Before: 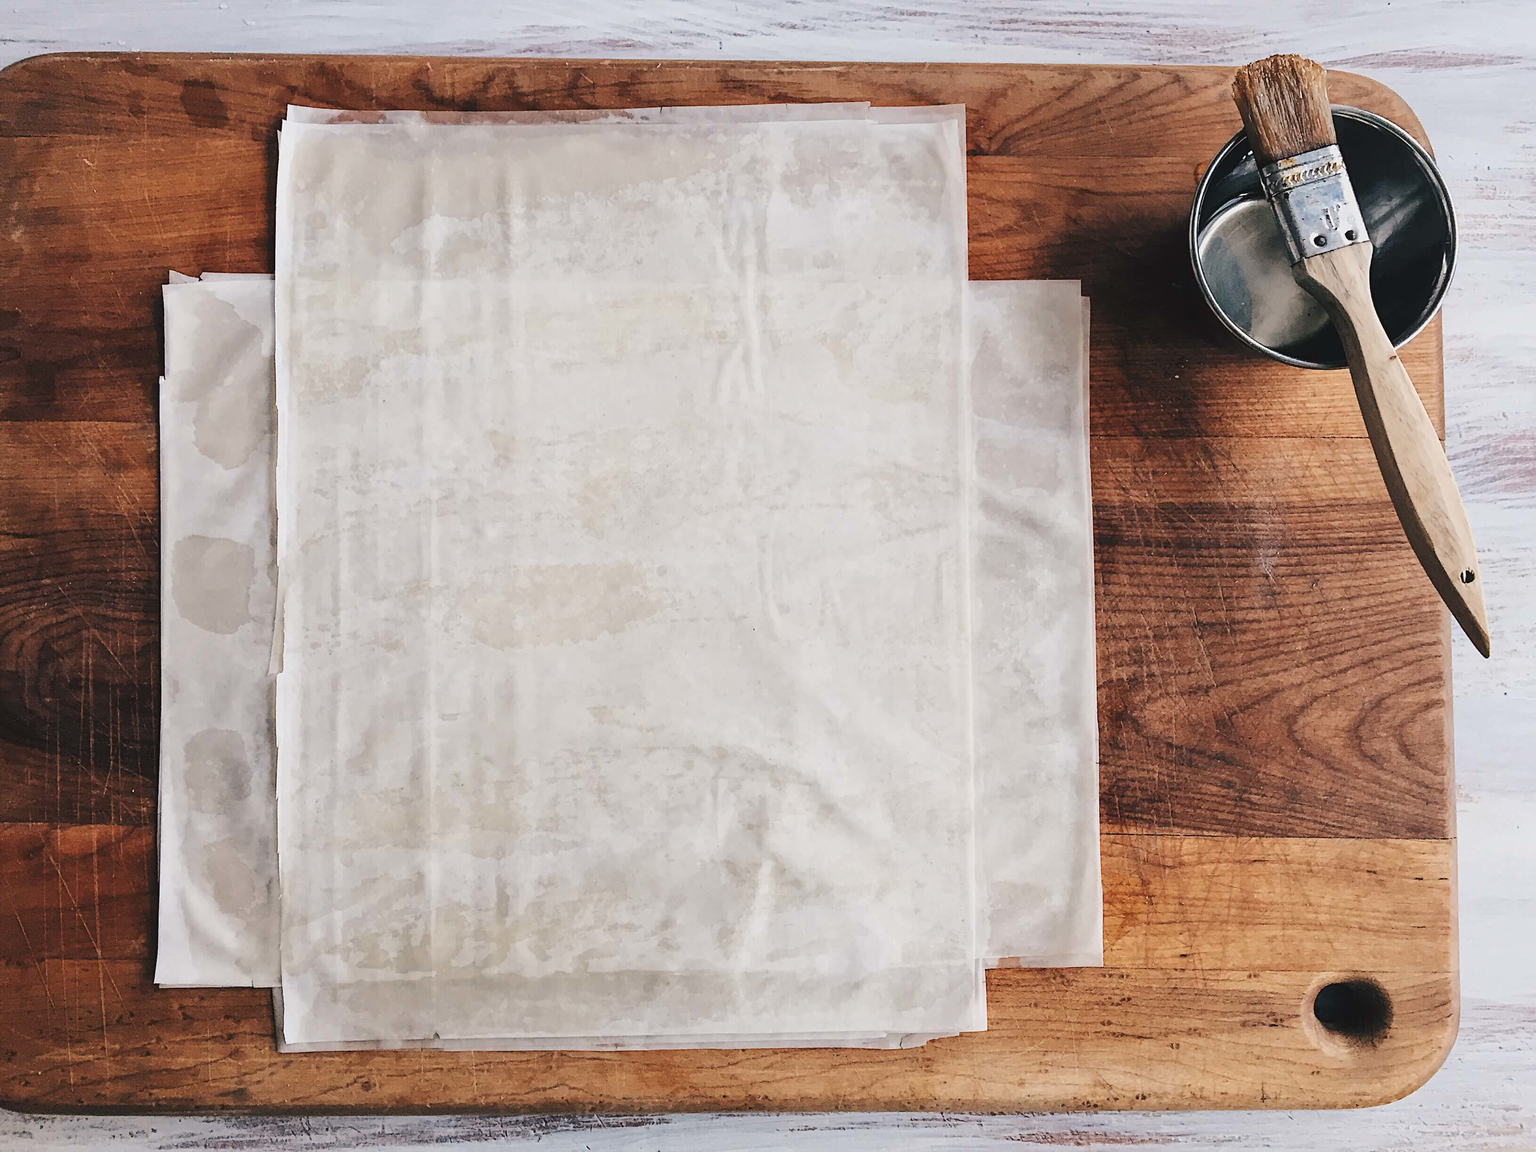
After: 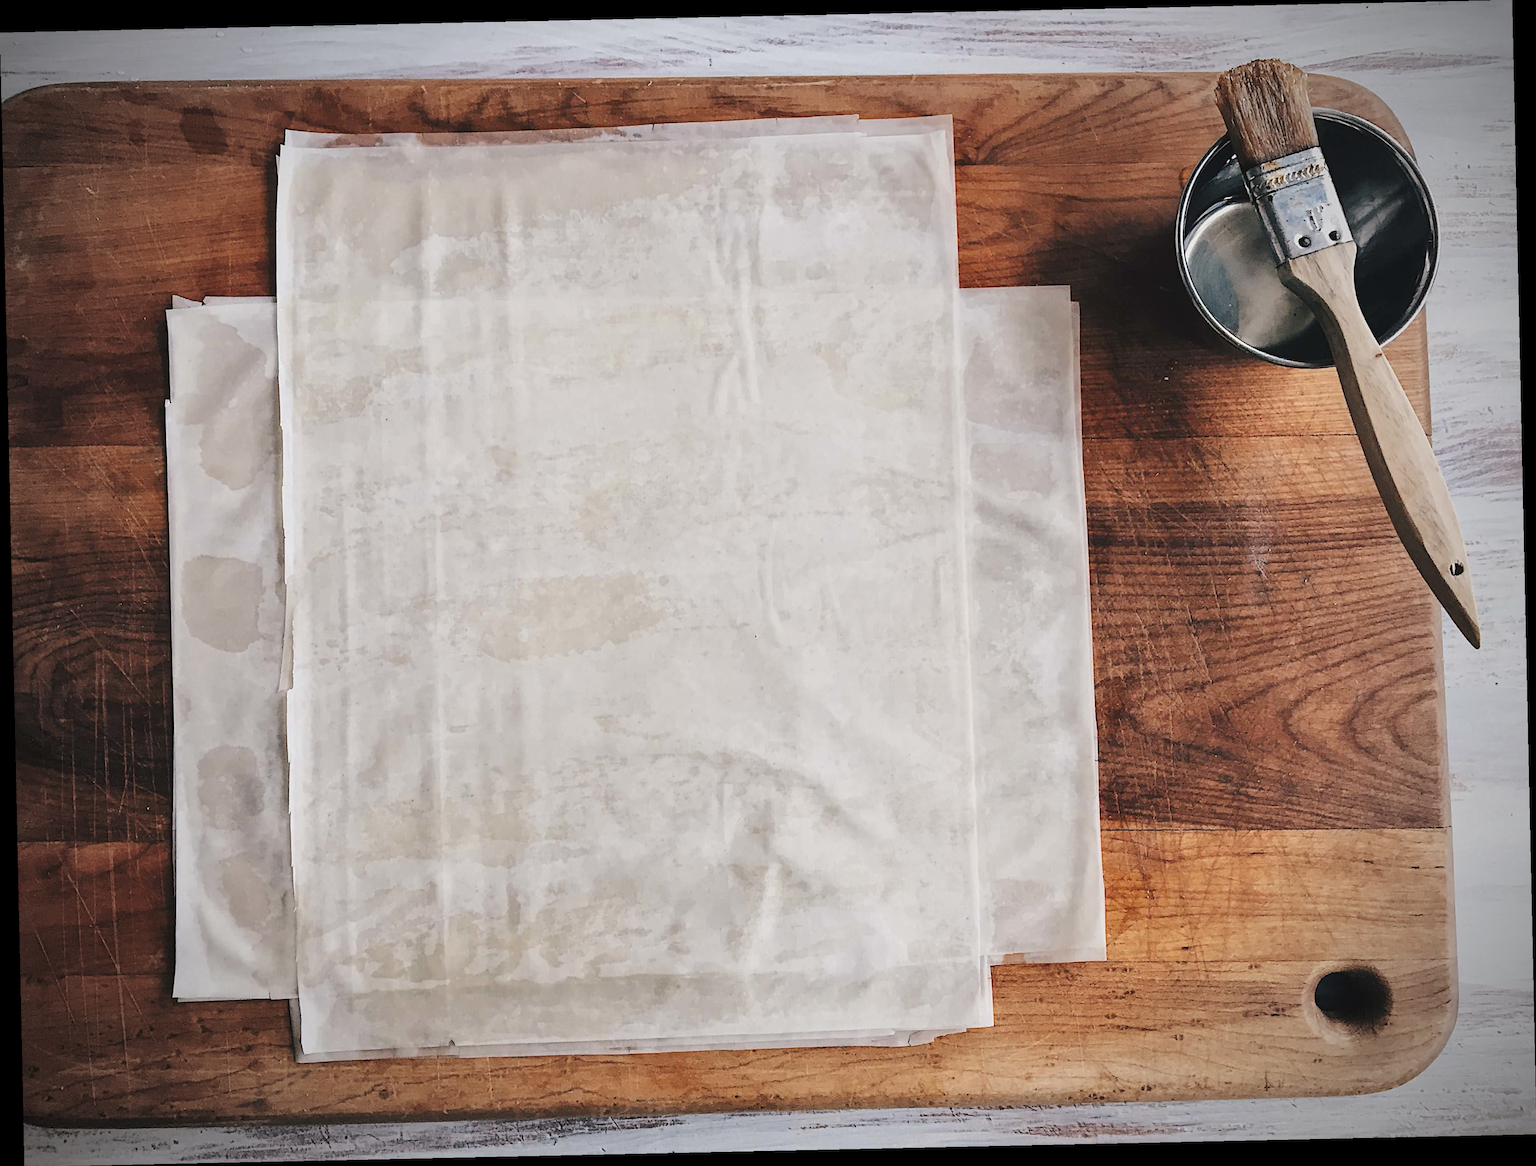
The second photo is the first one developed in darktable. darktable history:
rotate and perspective: rotation -1.24°, automatic cropping off
vignetting: fall-off start 75%, brightness -0.692, width/height ratio 1.084
shadows and highlights: shadows 25, highlights -25
